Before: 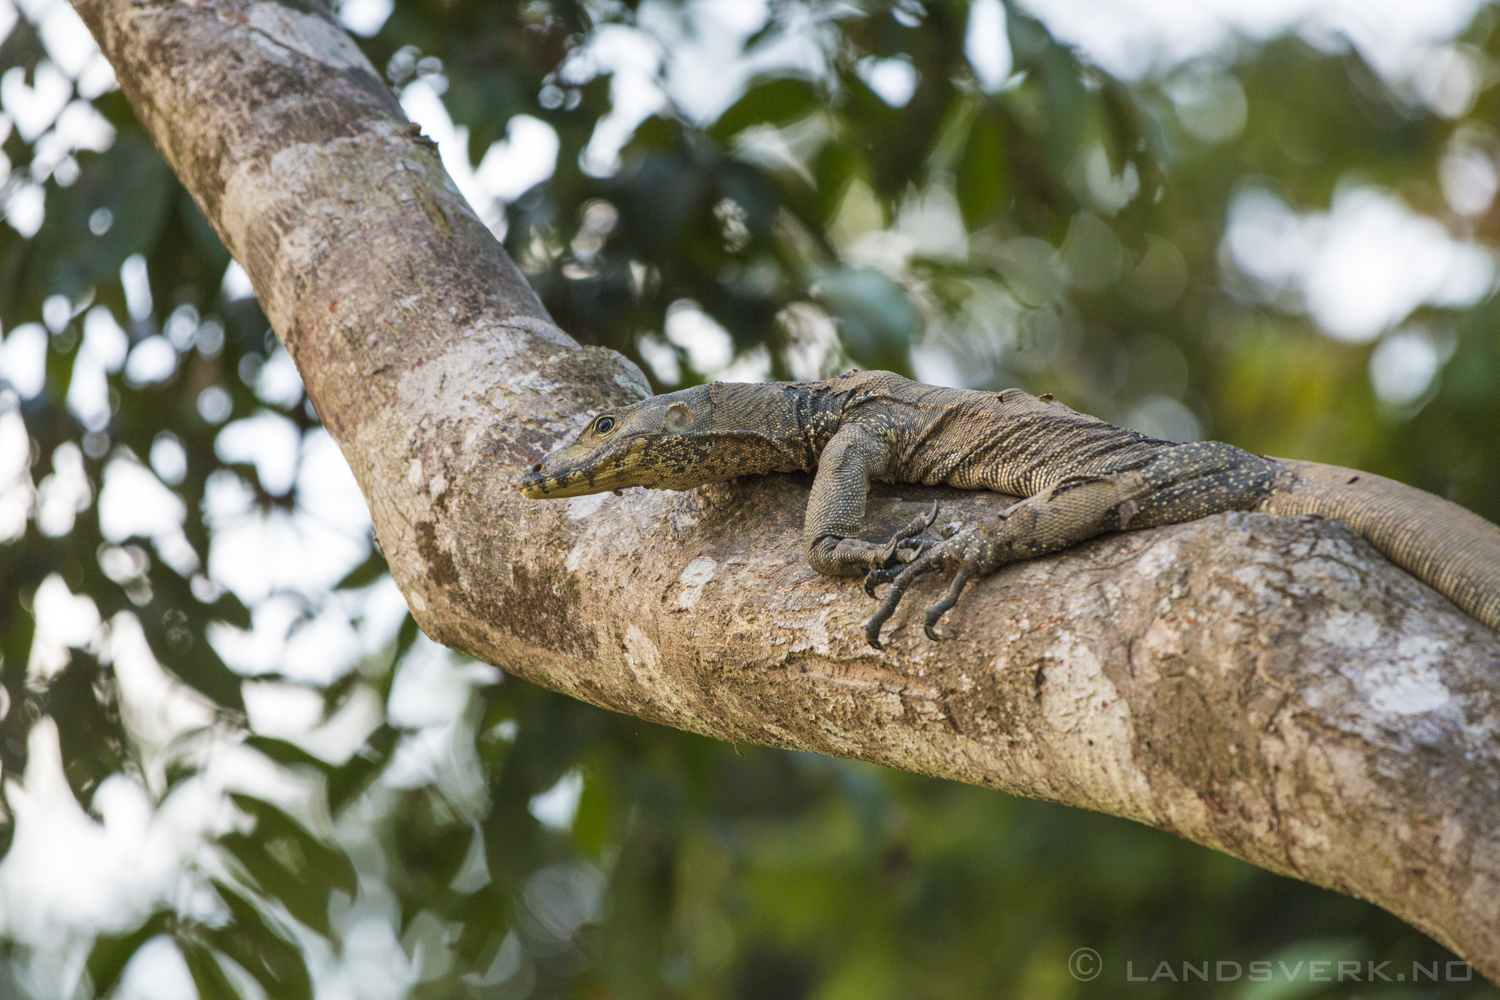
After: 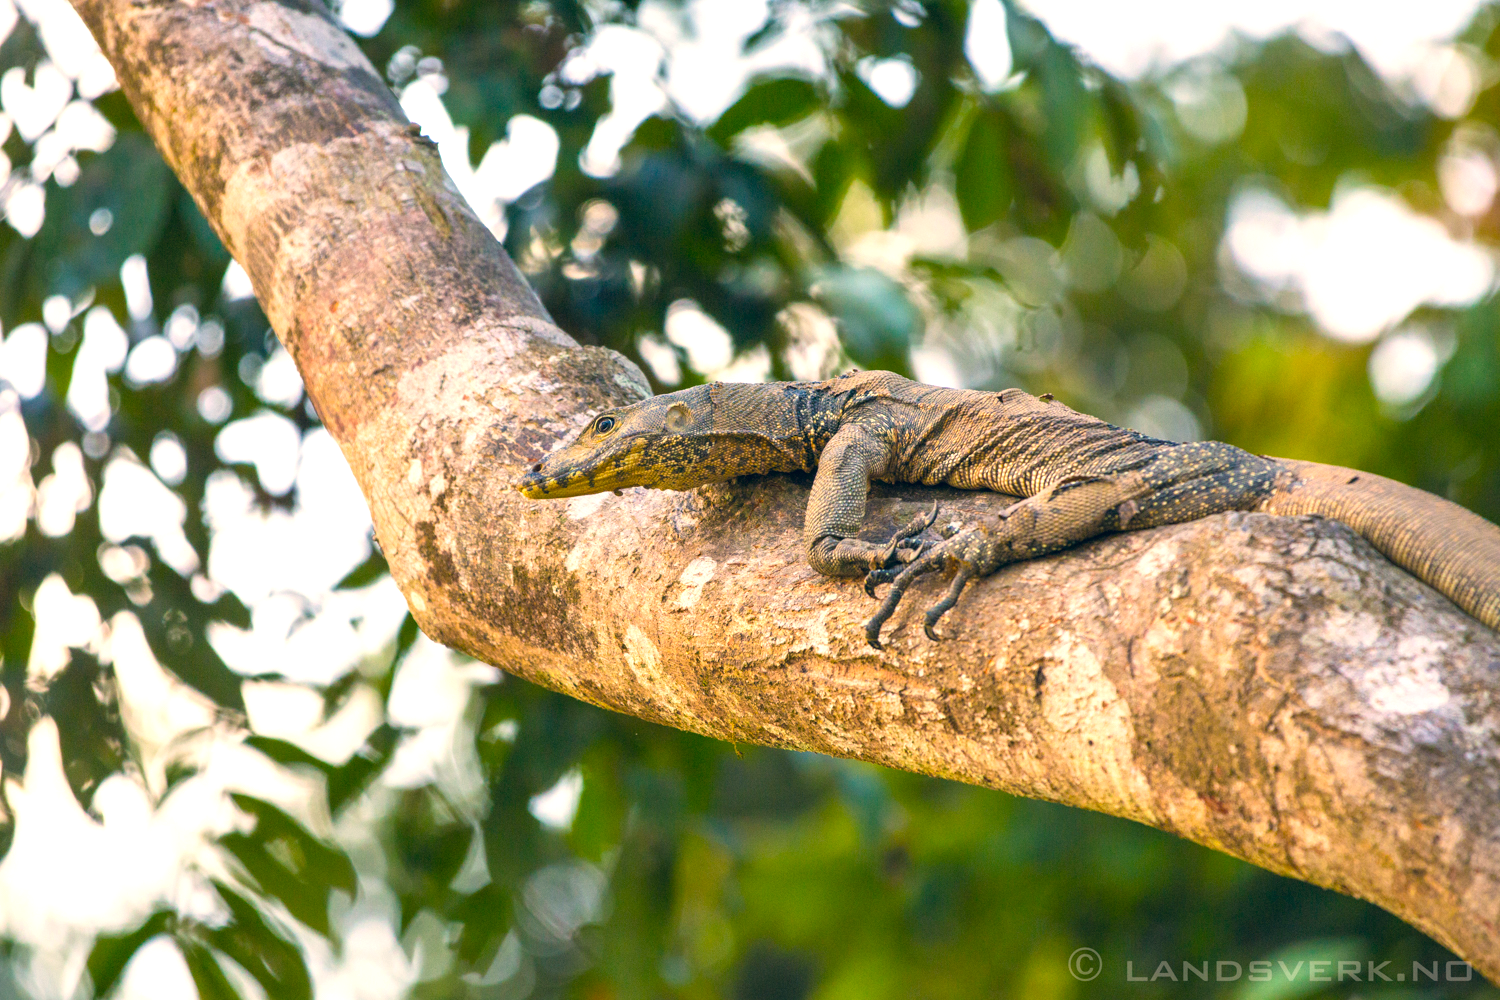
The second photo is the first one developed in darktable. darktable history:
exposure: exposure 0.7 EV, compensate highlight preservation false
color balance: output saturation 120%
color correction: highlights a* 10.32, highlights b* 14.66, shadows a* -9.59, shadows b* -15.02
